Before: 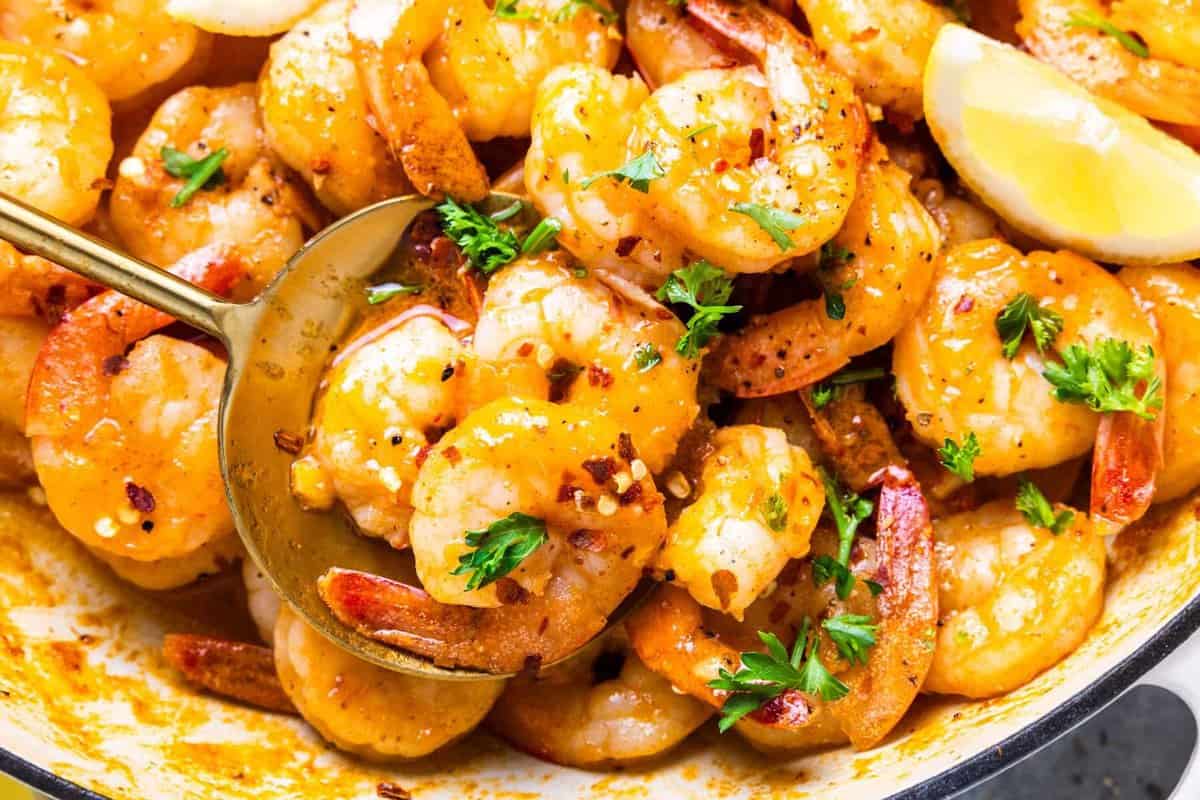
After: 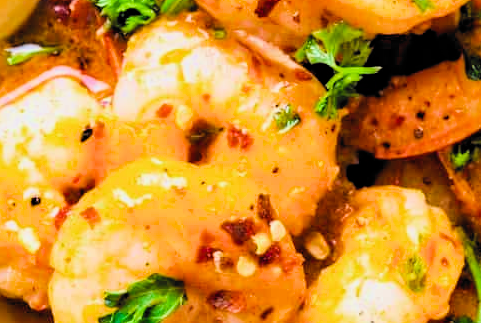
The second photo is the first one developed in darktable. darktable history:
crop: left 30.138%, top 29.894%, right 29.699%, bottom 29.722%
color balance rgb: perceptual saturation grading › global saturation 17.451%
filmic rgb: black relative exposure -5.04 EV, white relative exposure 3.97 EV, threshold 3.05 EV, hardness 2.87, contrast 1.195, highlights saturation mix -29.28%, color science v6 (2022), enable highlight reconstruction true
exposure: black level correction 0, exposure 0.498 EV, compensate highlight preservation false
haze removal: strength 0.282, distance 0.251, adaptive false
